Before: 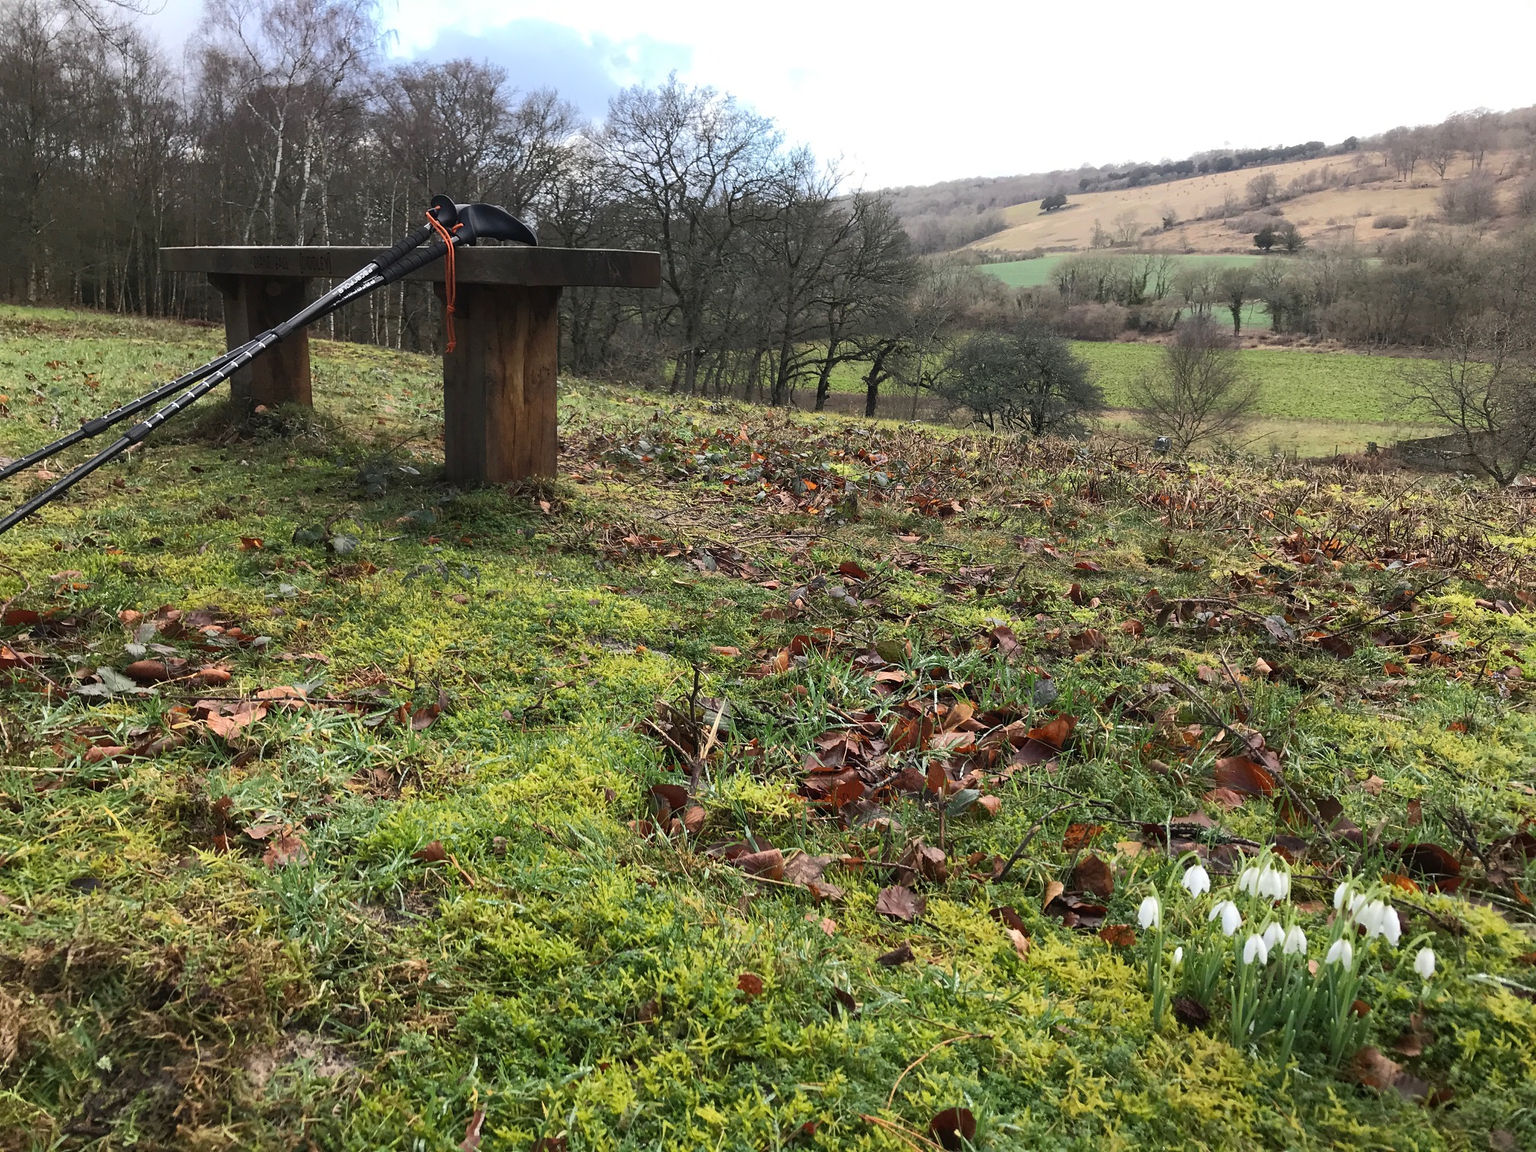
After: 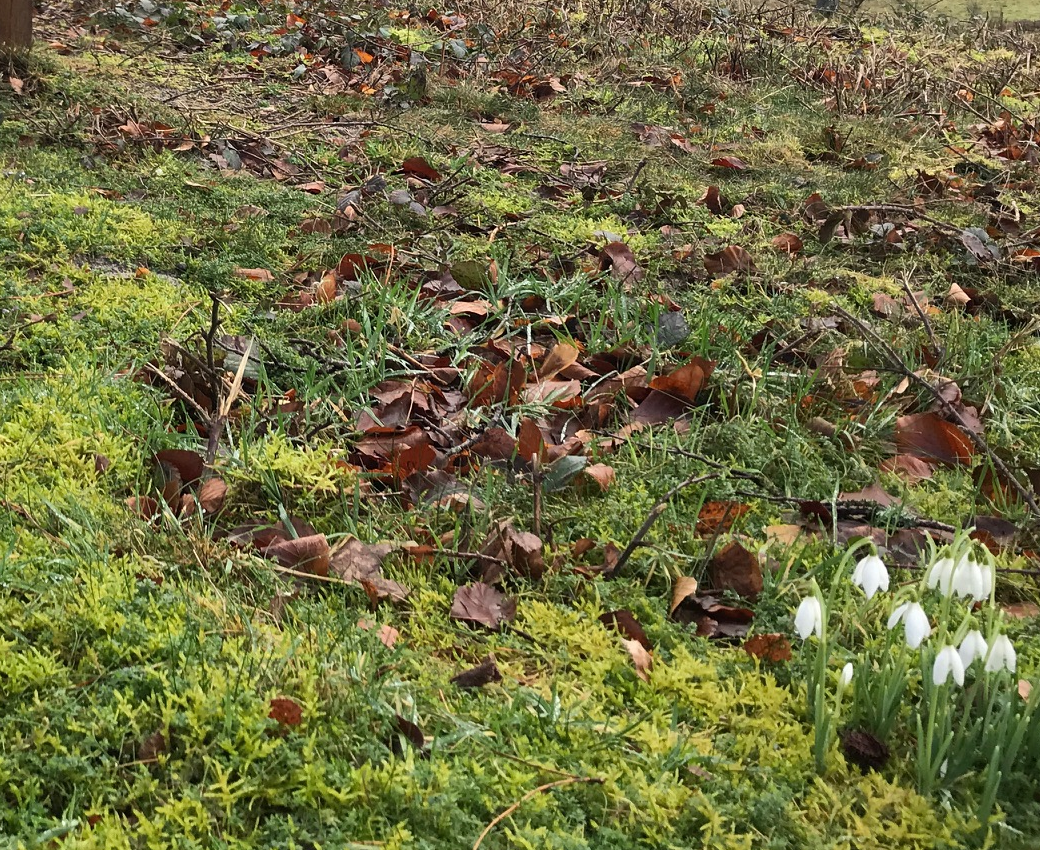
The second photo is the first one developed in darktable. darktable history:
crop: left 34.711%, top 38.411%, right 13.67%, bottom 5.327%
